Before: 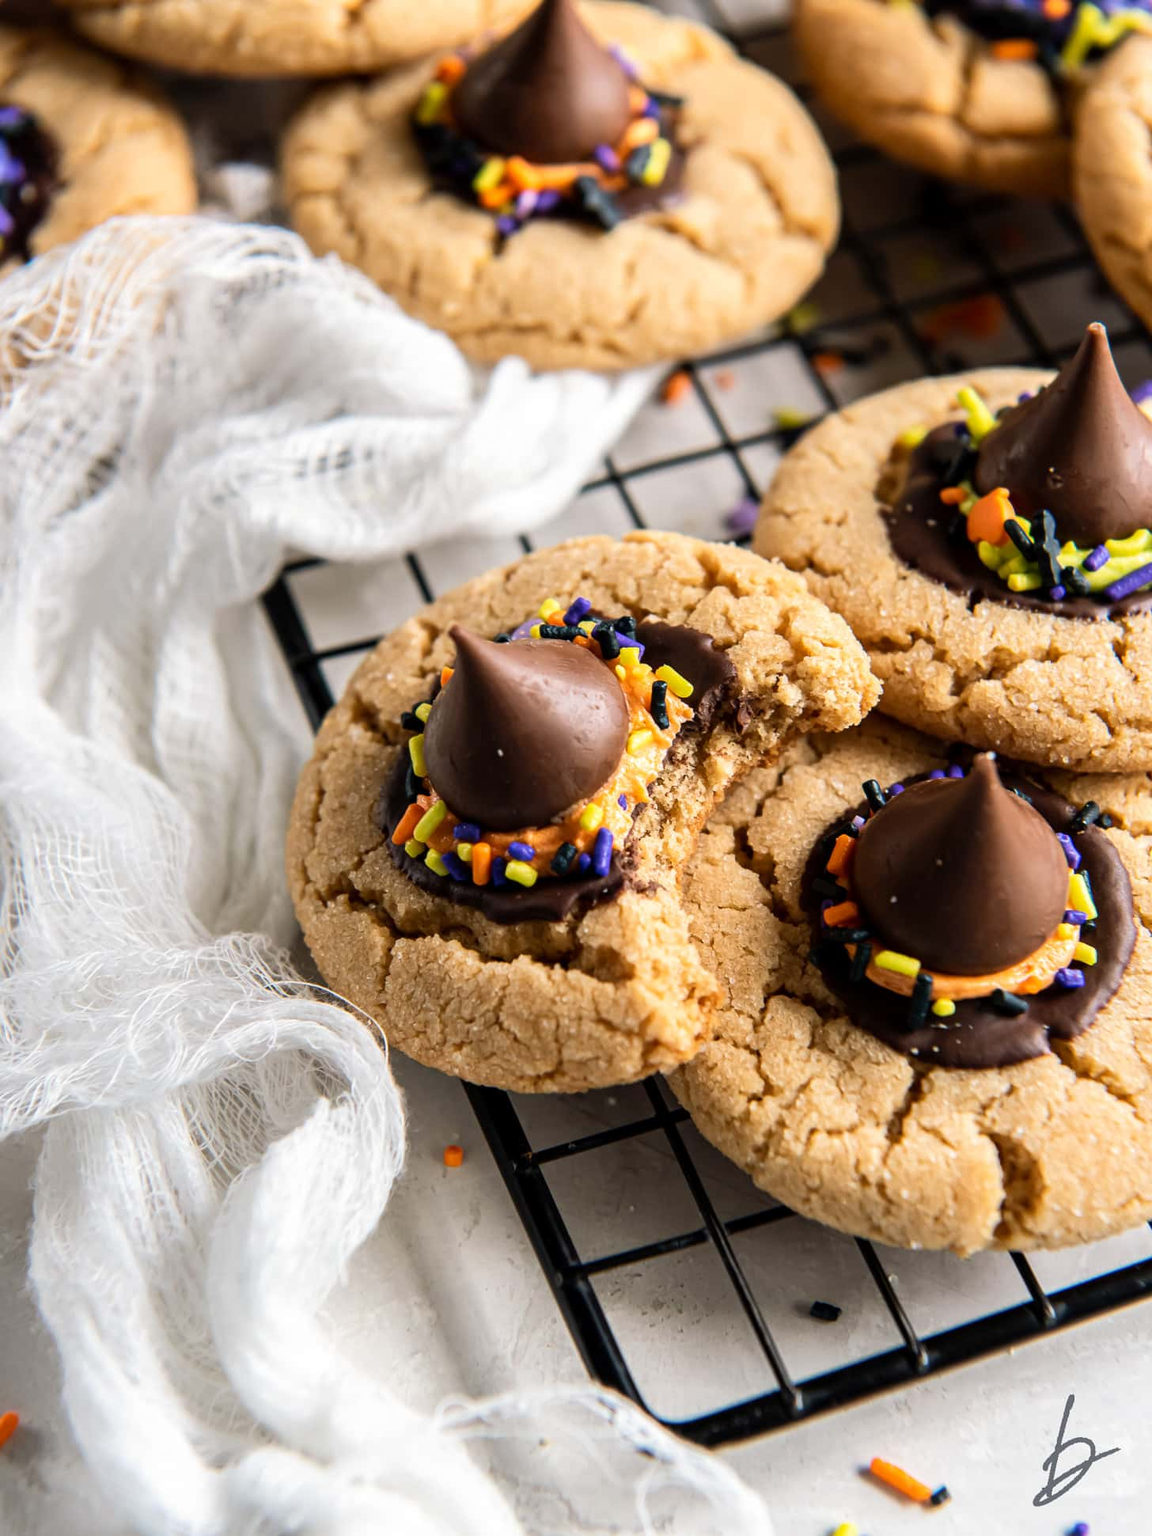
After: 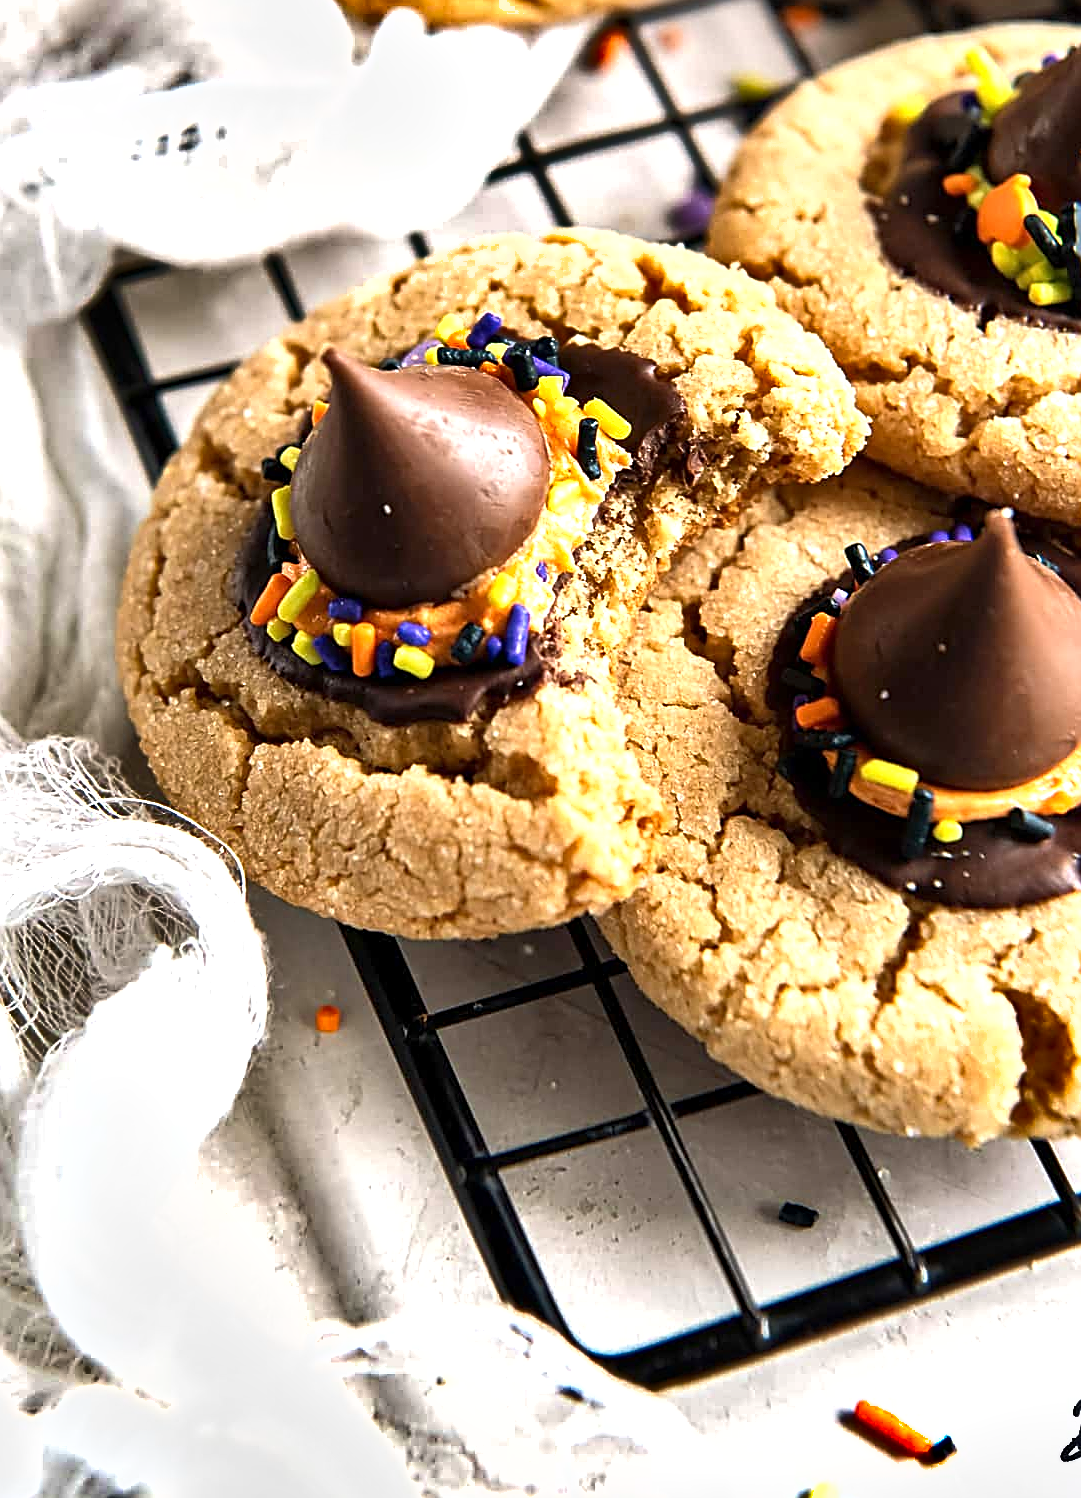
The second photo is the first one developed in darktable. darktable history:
crop: left 16.837%, top 22.788%, right 8.853%
exposure: exposure 0.743 EV, compensate highlight preservation false
shadows and highlights: shadows 30.57, highlights -62.81, soften with gaussian
sharpen: amount 0.91
